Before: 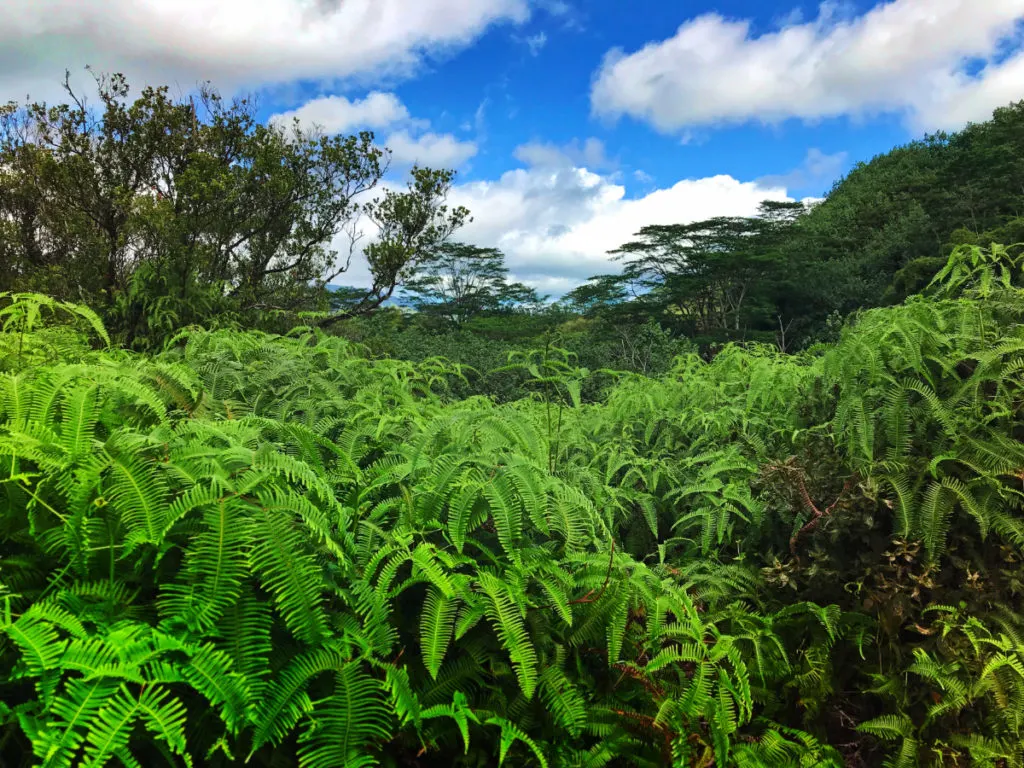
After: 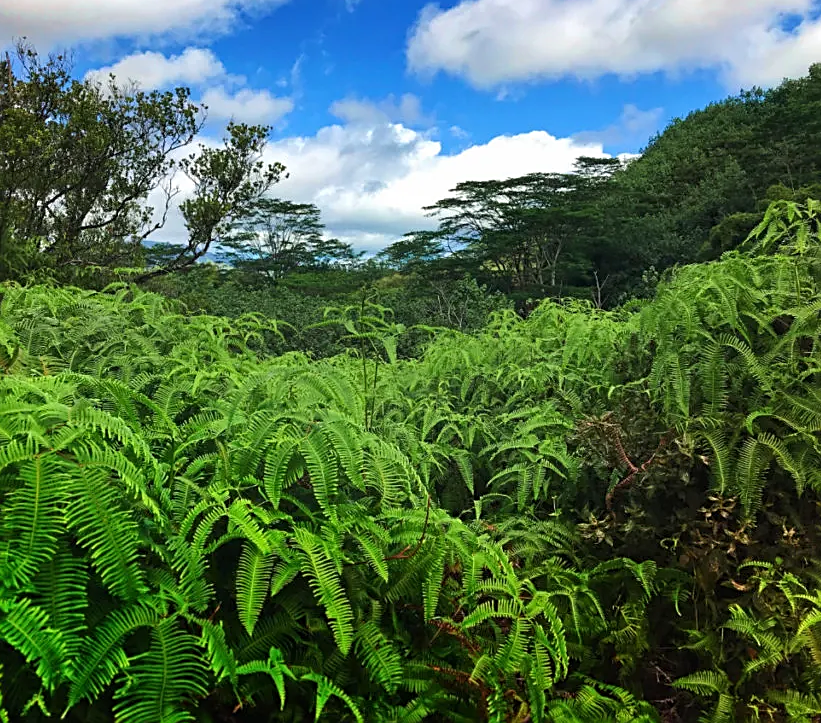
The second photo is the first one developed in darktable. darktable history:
crop and rotate: left 18.026%, top 5.846%, right 1.741%
sharpen: amount 0.494
